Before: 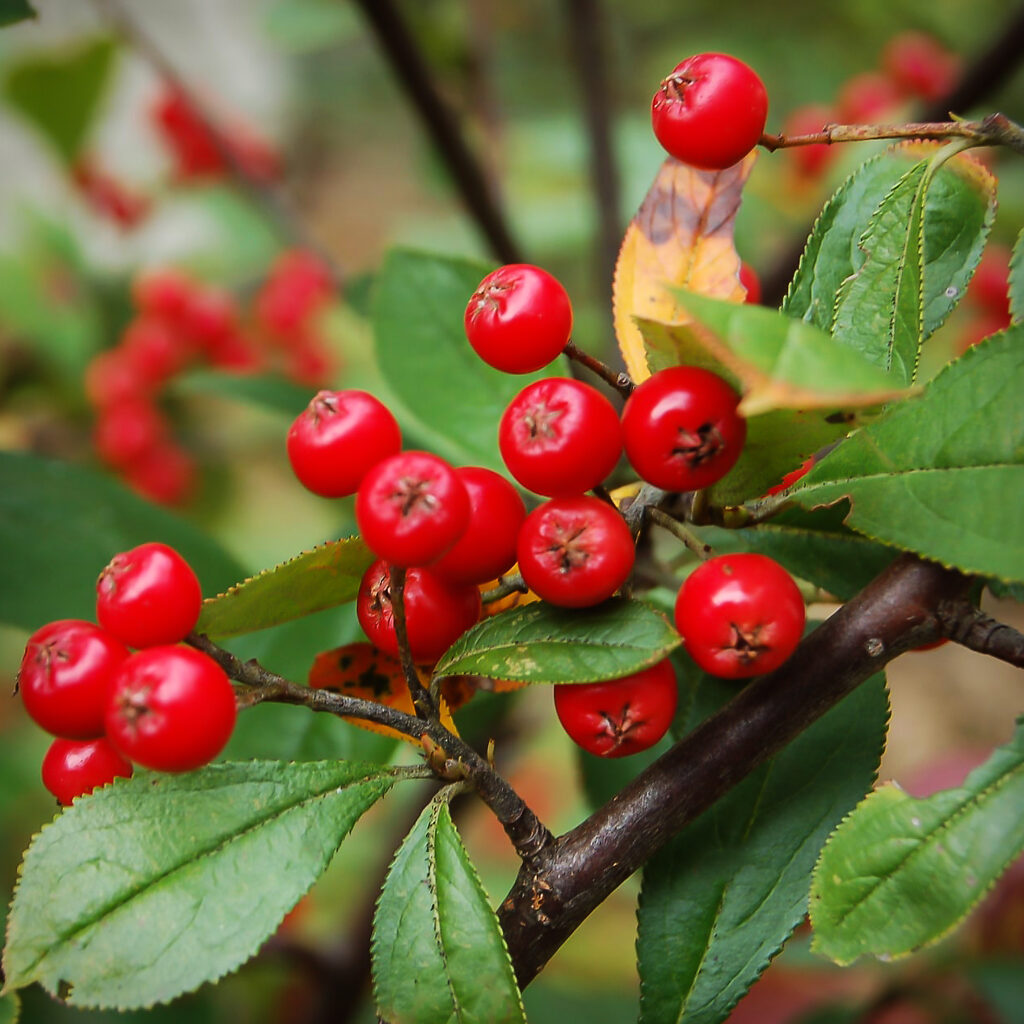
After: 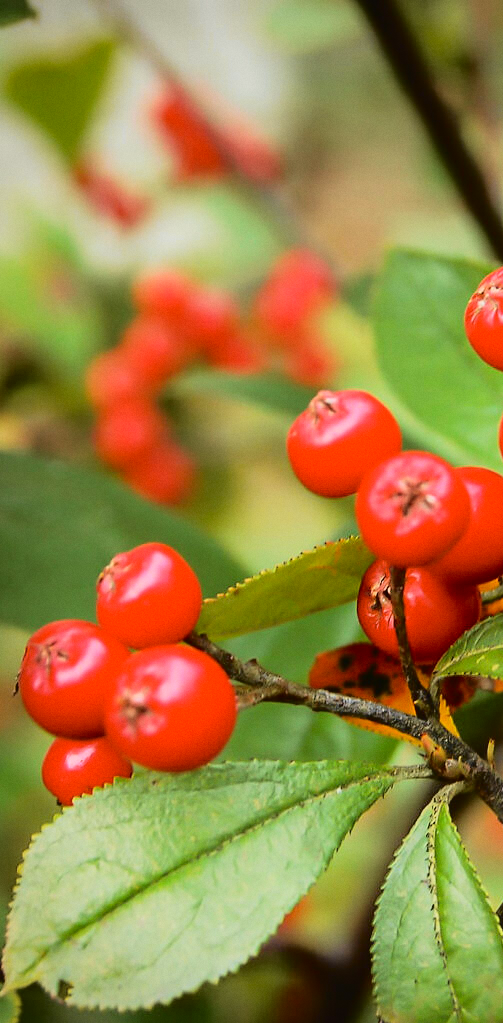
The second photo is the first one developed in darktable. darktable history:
grain: coarseness 0.09 ISO, strength 10%
crop and rotate: left 0%, top 0%, right 50.845%
tone curve: curves: ch0 [(0, 0.013) (0.129, 0.1) (0.291, 0.375) (0.46, 0.576) (0.667, 0.78) (0.851, 0.903) (0.997, 0.951)]; ch1 [(0, 0) (0.353, 0.344) (0.45, 0.46) (0.498, 0.495) (0.528, 0.531) (0.563, 0.566) (0.592, 0.609) (0.657, 0.672) (1, 1)]; ch2 [(0, 0) (0.333, 0.346) (0.375, 0.375) (0.427, 0.44) (0.5, 0.501) (0.505, 0.505) (0.544, 0.573) (0.576, 0.615) (0.612, 0.644) (0.66, 0.715) (1, 1)], color space Lab, independent channels, preserve colors none
